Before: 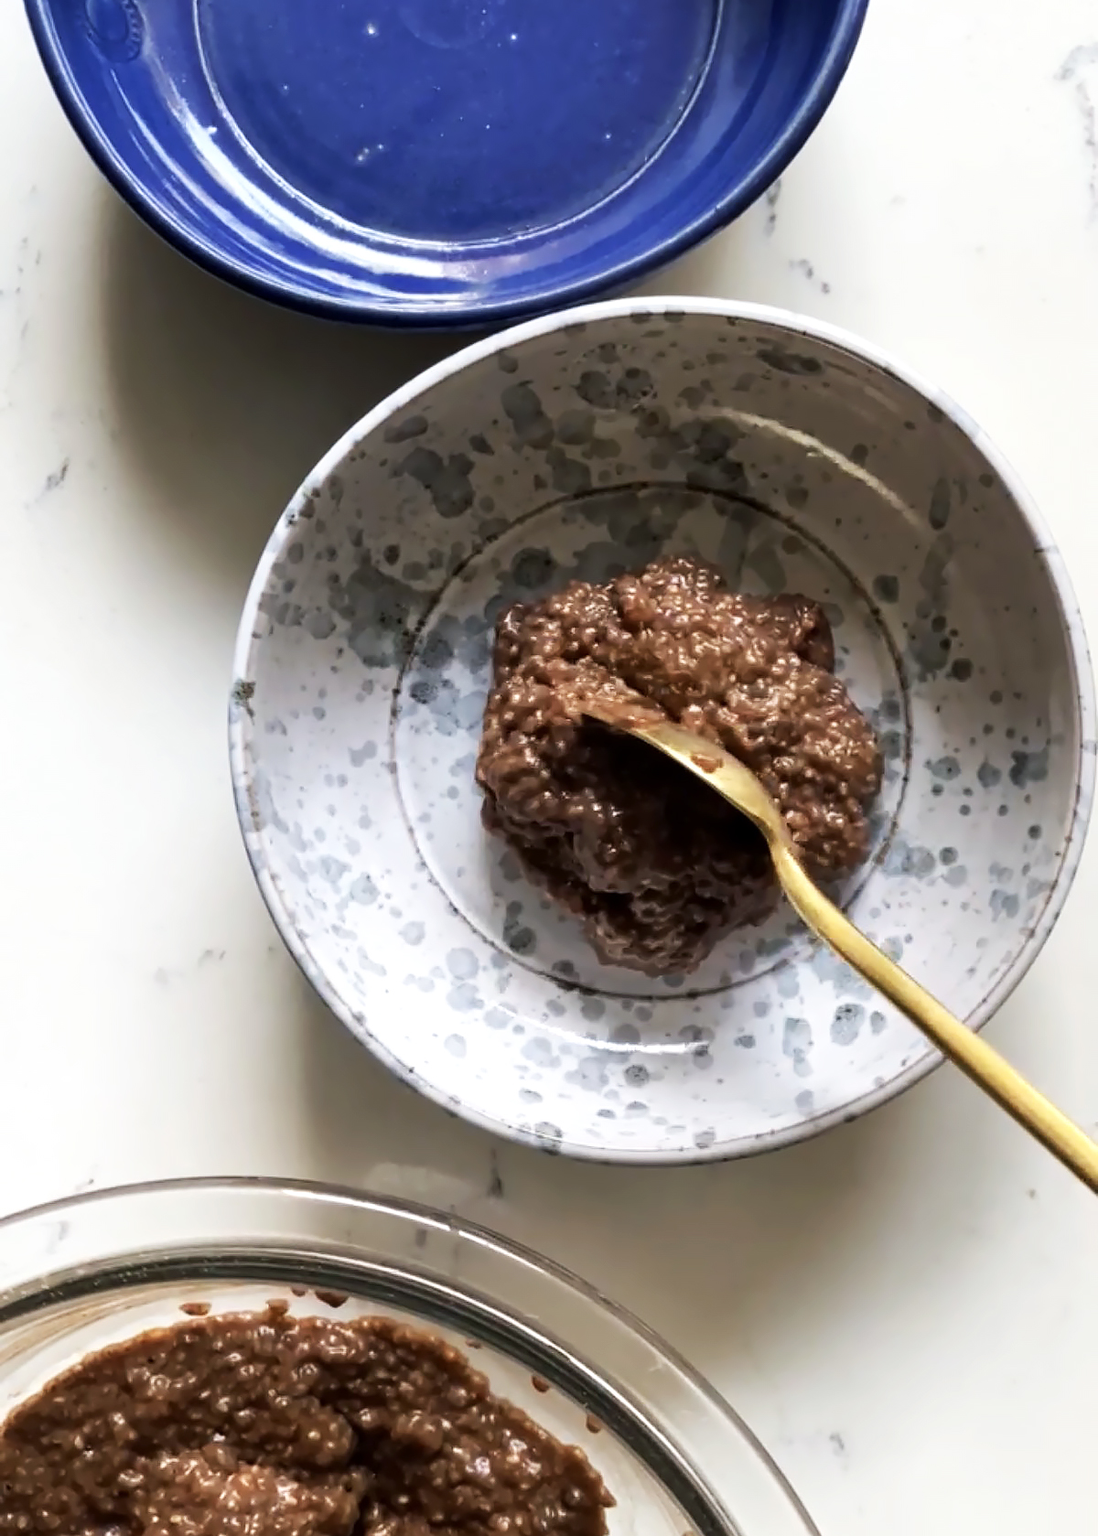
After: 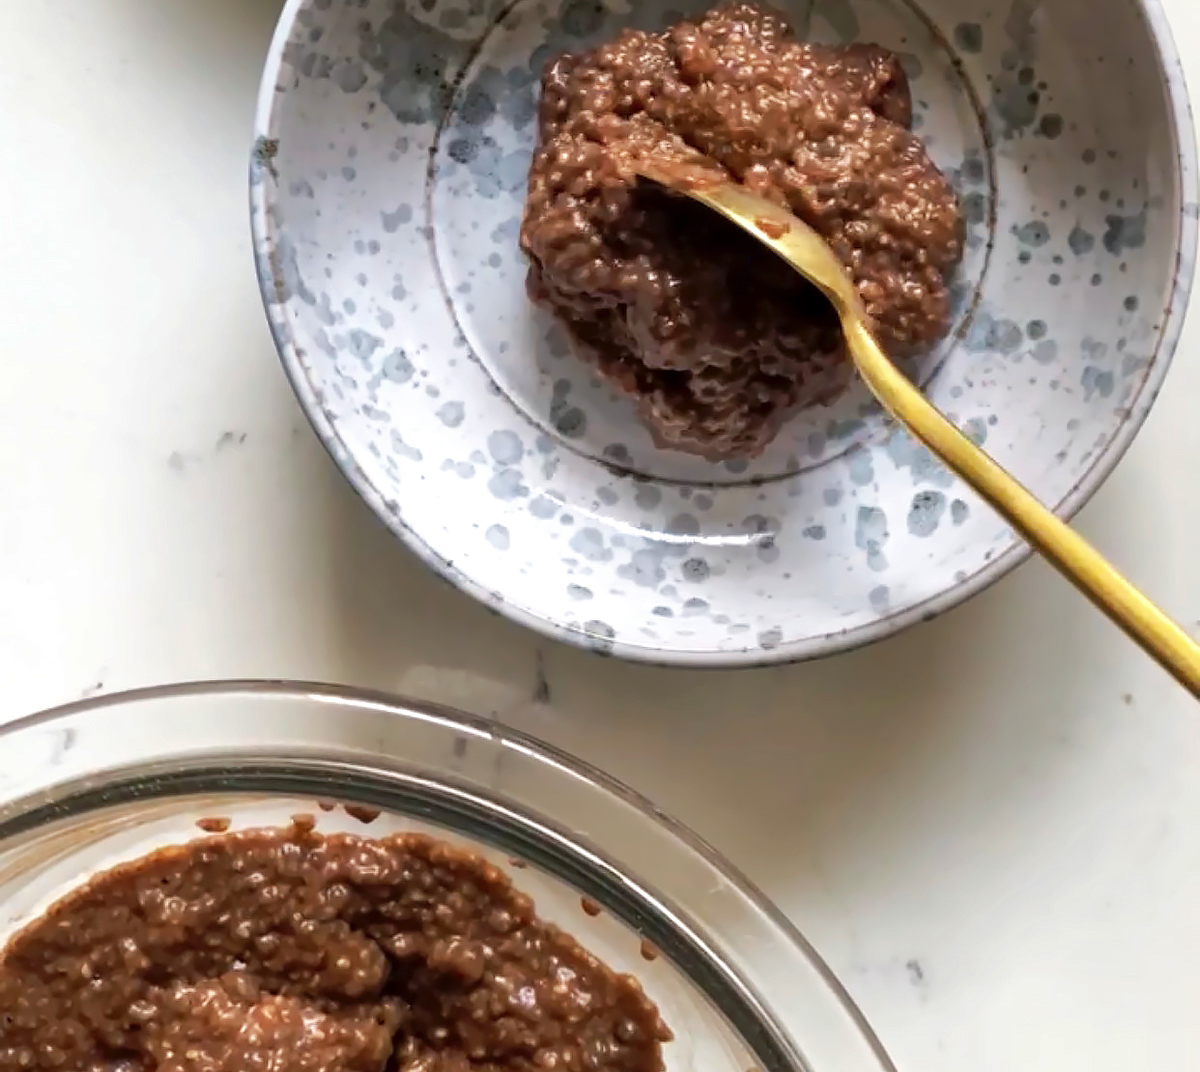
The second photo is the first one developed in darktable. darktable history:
shadows and highlights: on, module defaults
crop and rotate: top 36.102%
